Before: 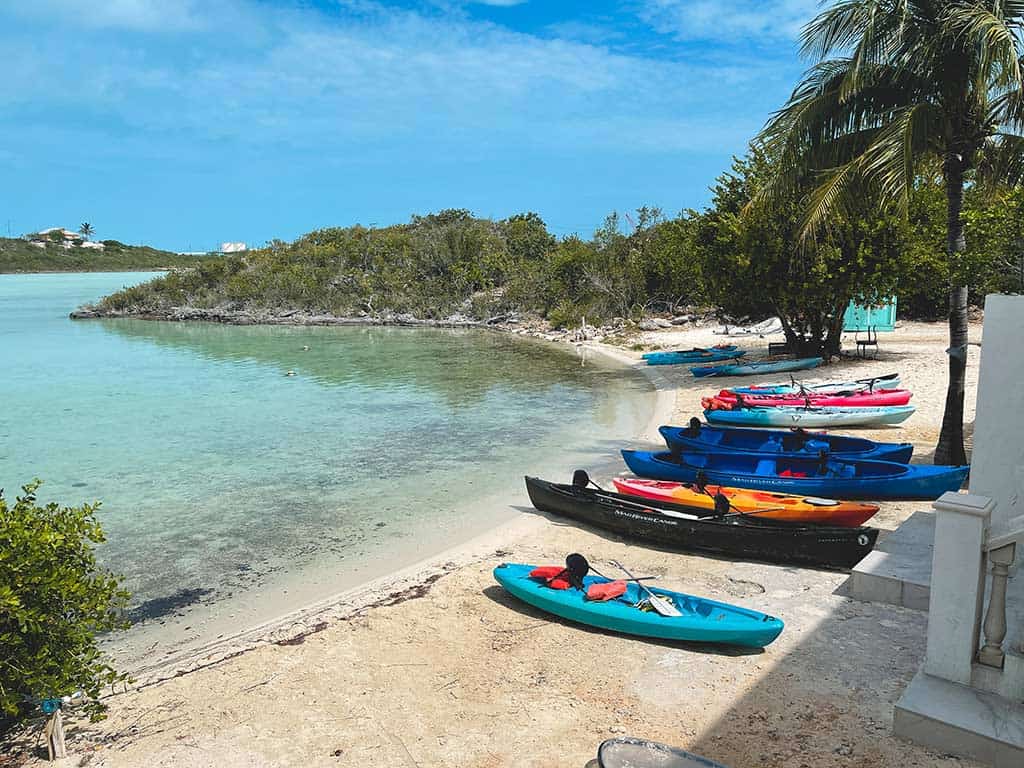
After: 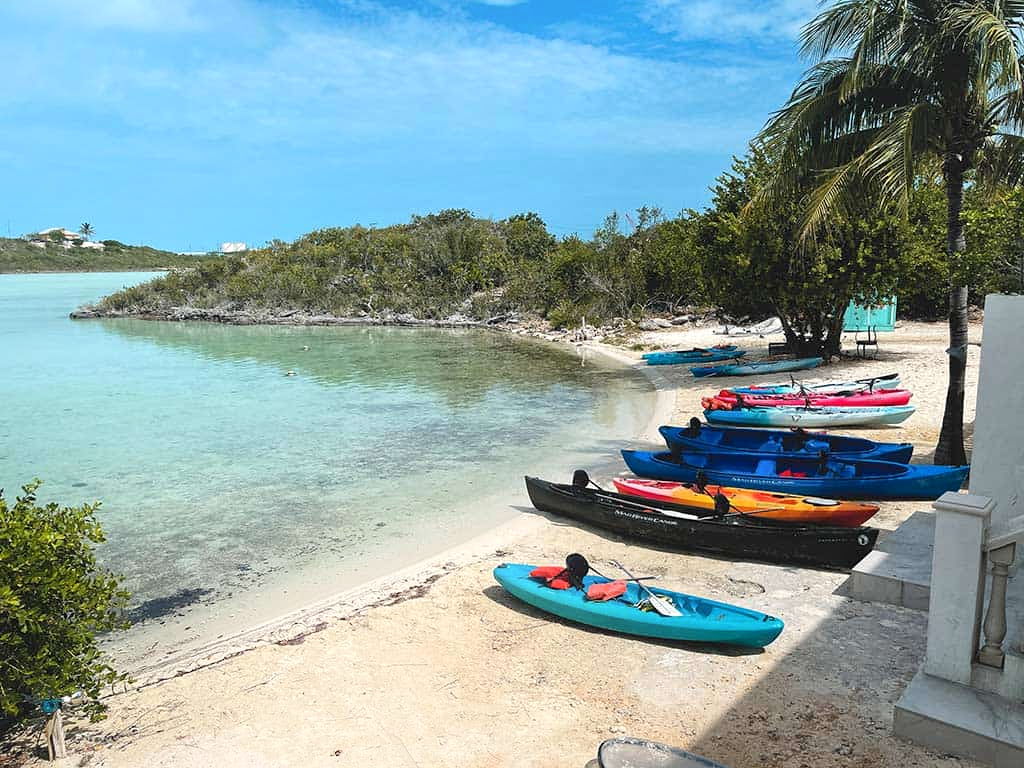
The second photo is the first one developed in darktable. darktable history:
local contrast: mode bilateral grid, contrast 20, coarseness 50, detail 140%, midtone range 0.2
shadows and highlights: highlights 71.9, soften with gaussian
